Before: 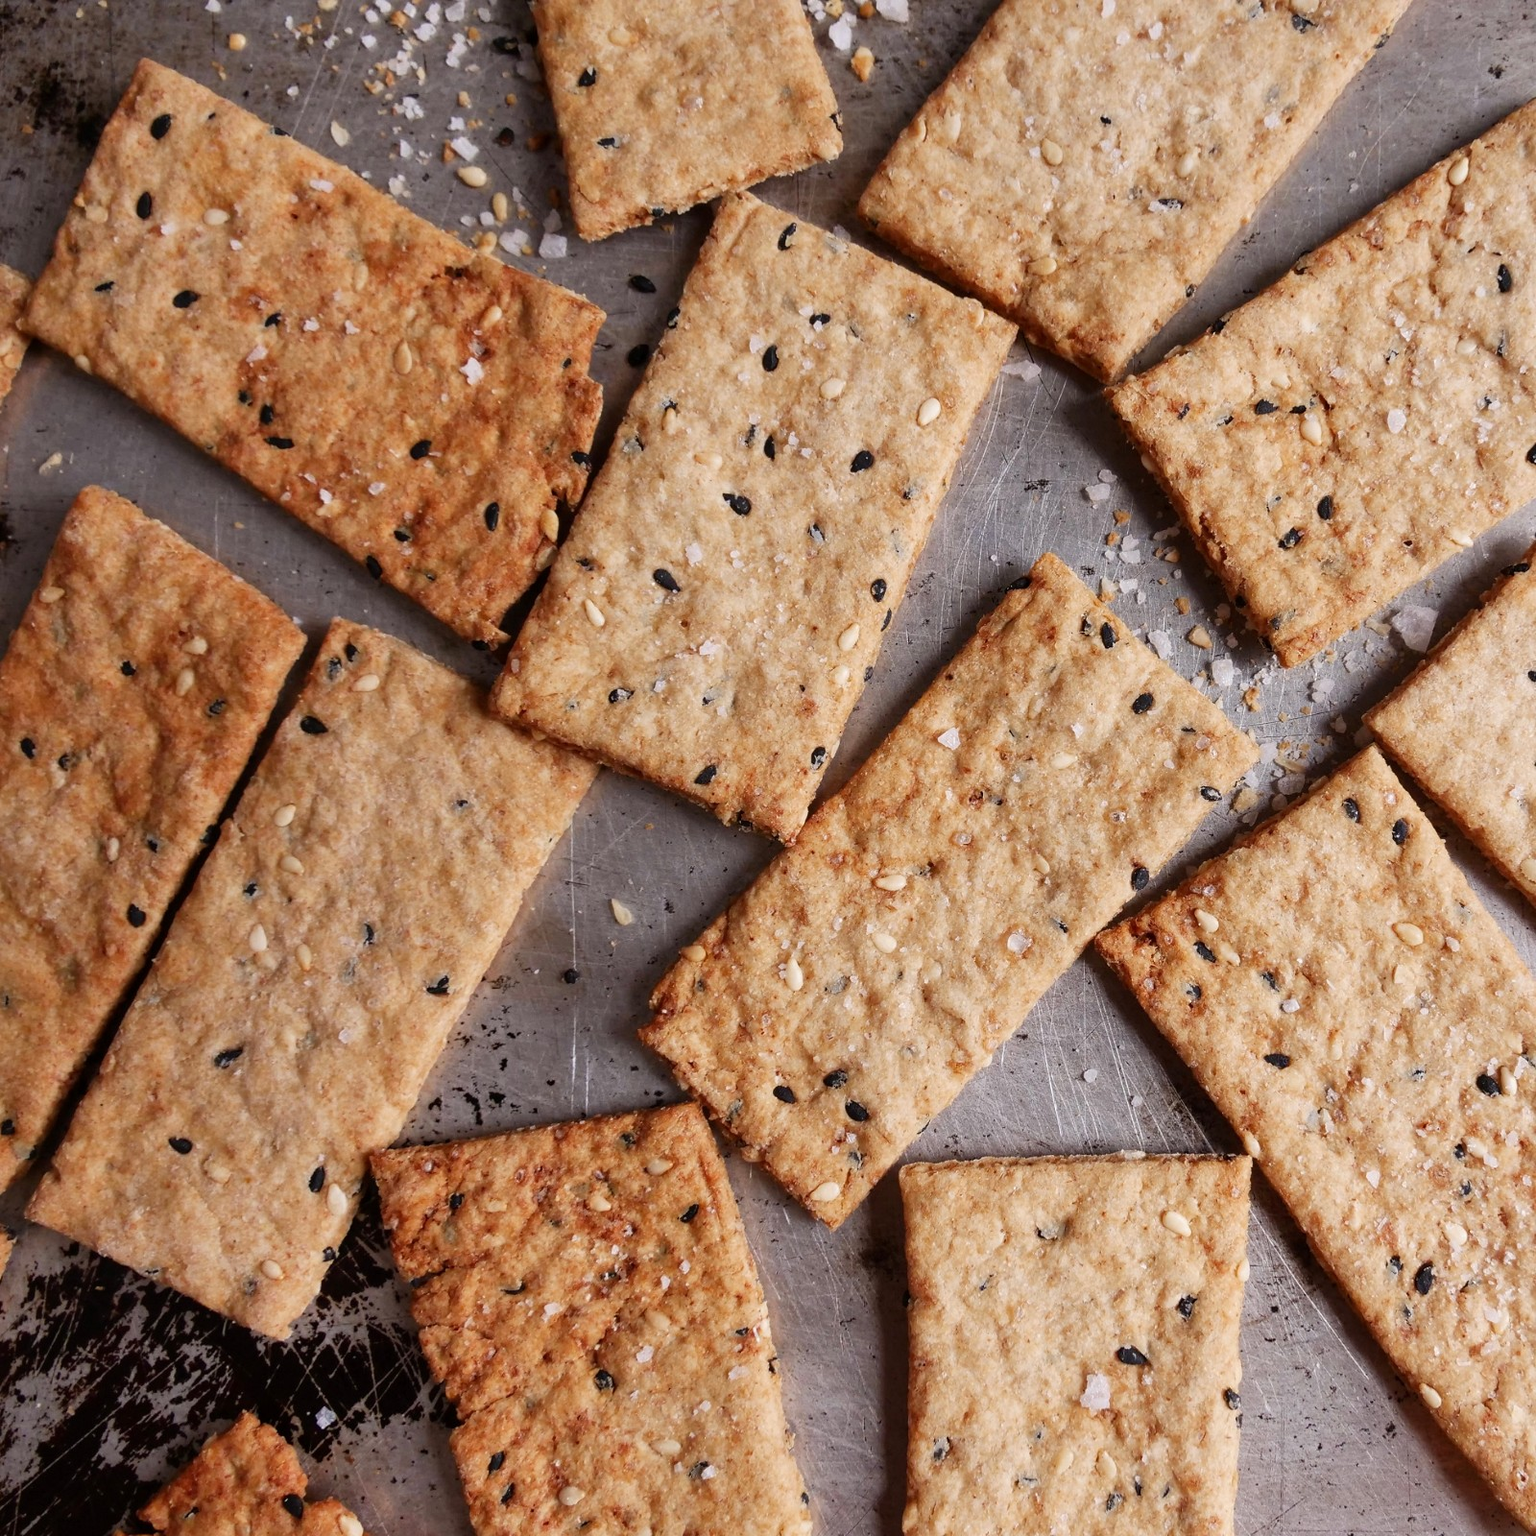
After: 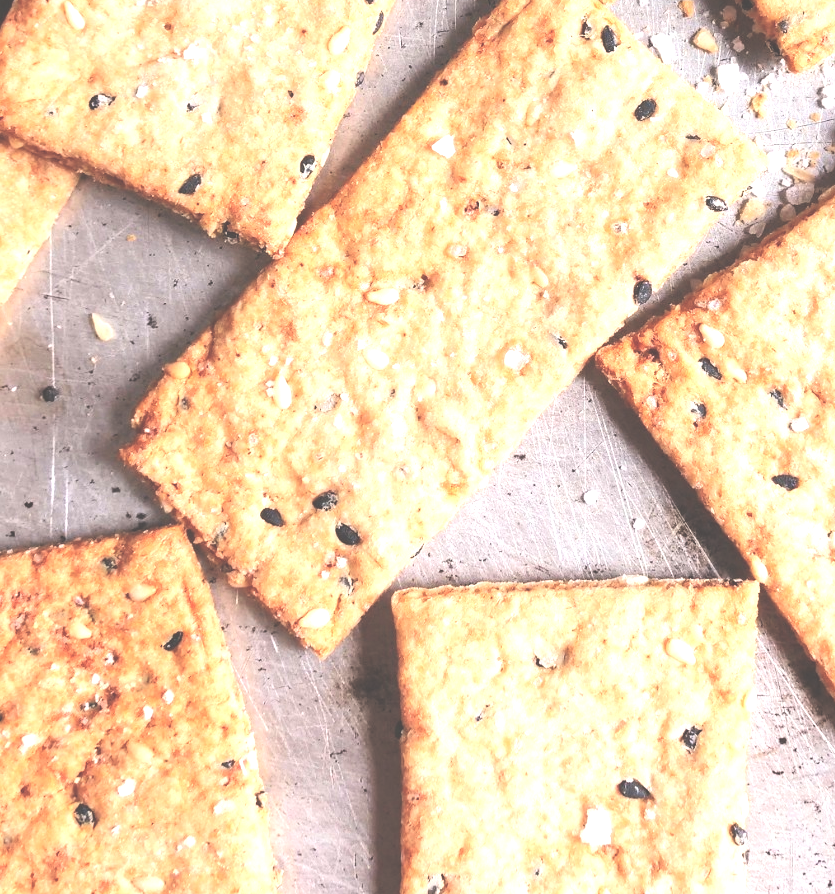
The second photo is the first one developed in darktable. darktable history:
exposure: black level correction -0.024, exposure 1.393 EV, compensate highlight preservation false
crop: left 34.125%, top 38.954%, right 13.662%, bottom 5.163%
tone curve: curves: ch0 [(0, 0) (0.003, 0.065) (0.011, 0.072) (0.025, 0.09) (0.044, 0.104) (0.069, 0.116) (0.1, 0.127) (0.136, 0.15) (0.177, 0.184) (0.224, 0.223) (0.277, 0.28) (0.335, 0.361) (0.399, 0.443) (0.468, 0.525) (0.543, 0.616) (0.623, 0.713) (0.709, 0.79) (0.801, 0.866) (0.898, 0.933) (1, 1)], color space Lab, independent channels, preserve colors none
